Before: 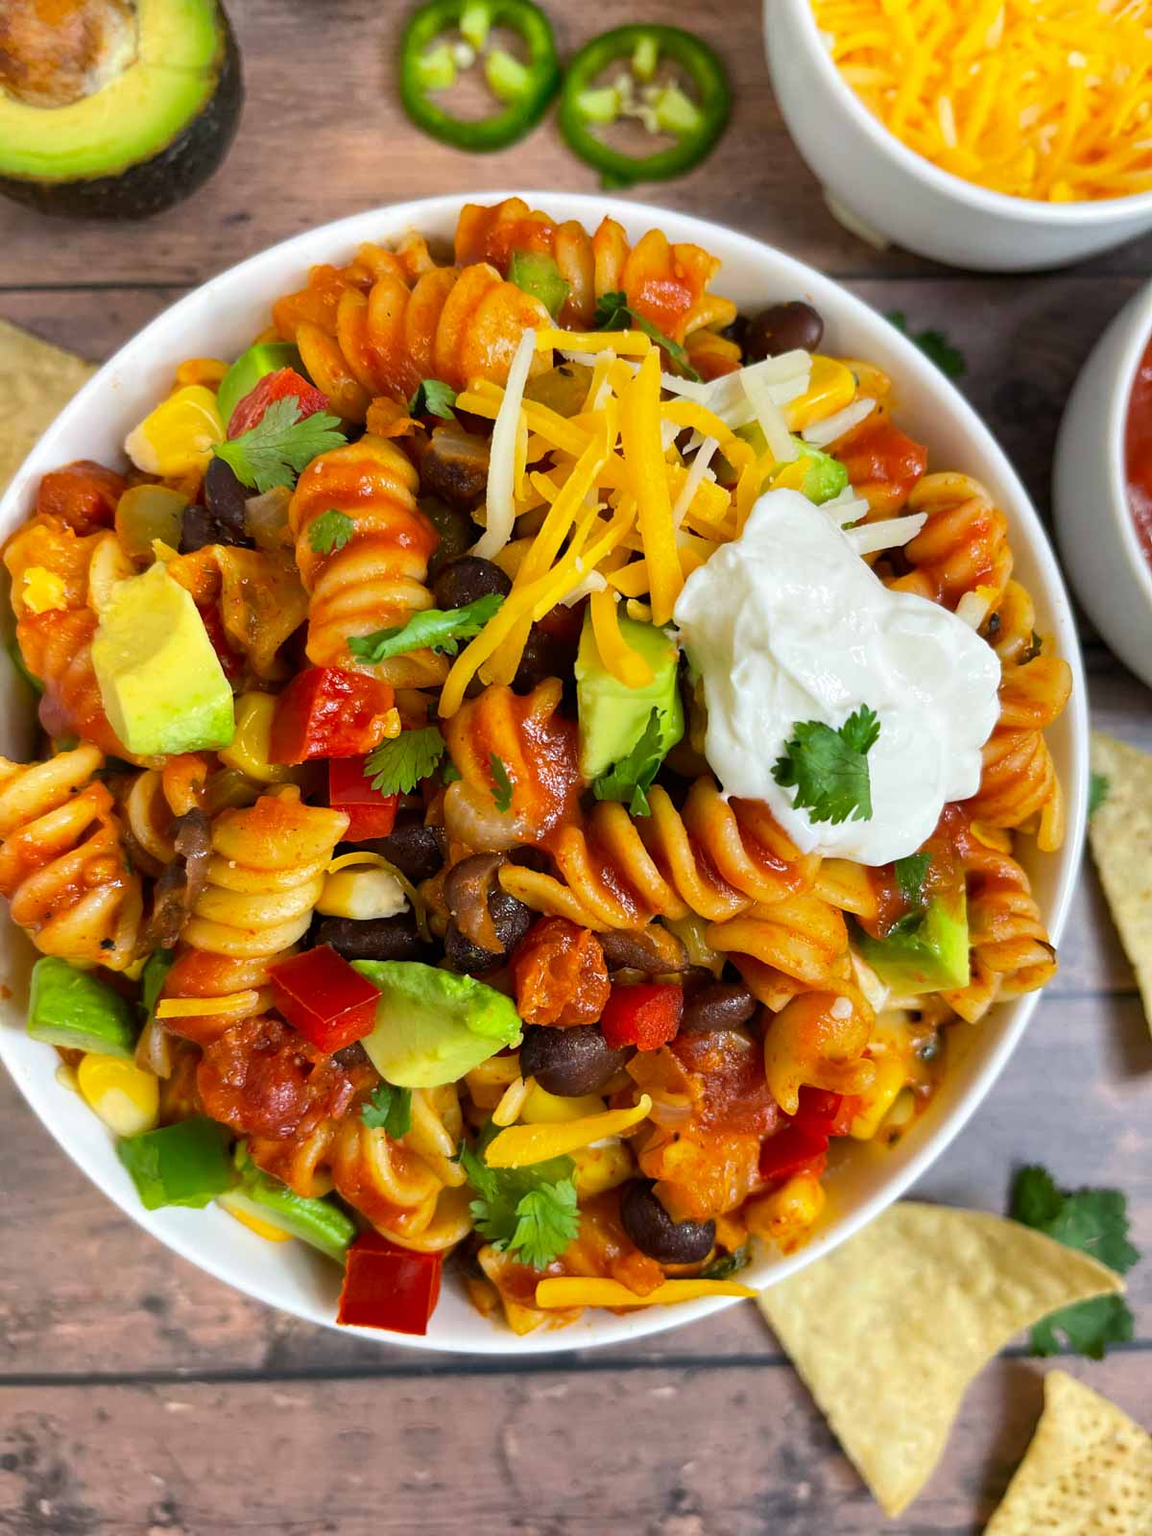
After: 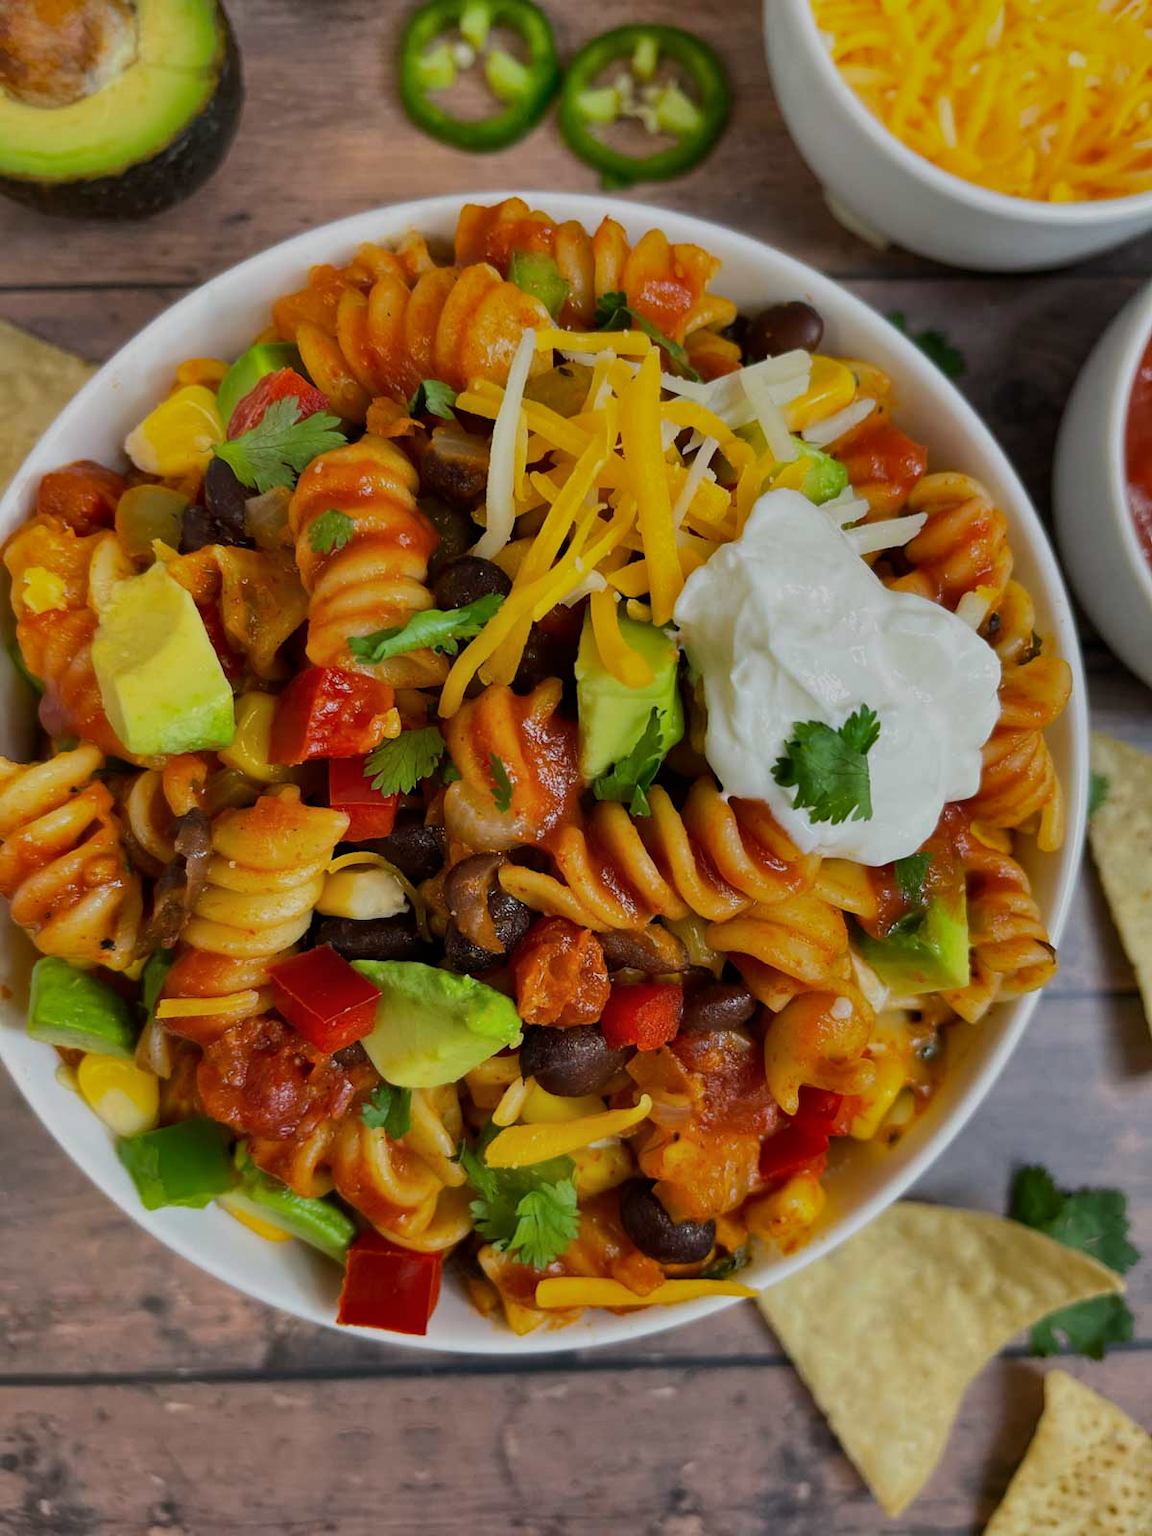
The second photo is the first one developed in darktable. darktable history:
exposure: black level correction 0, exposure -0.779 EV, compensate exposure bias true, compensate highlight preservation false
shadows and highlights: soften with gaussian
